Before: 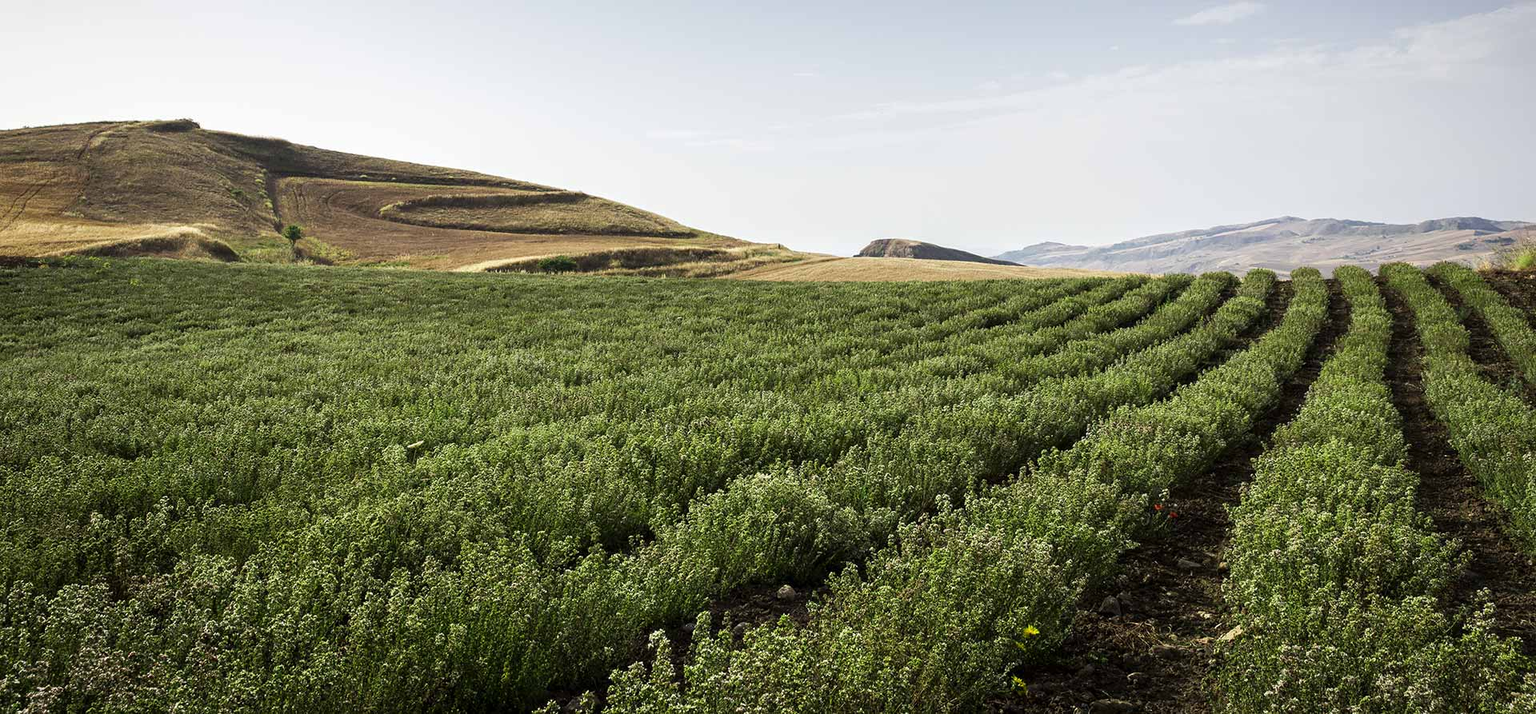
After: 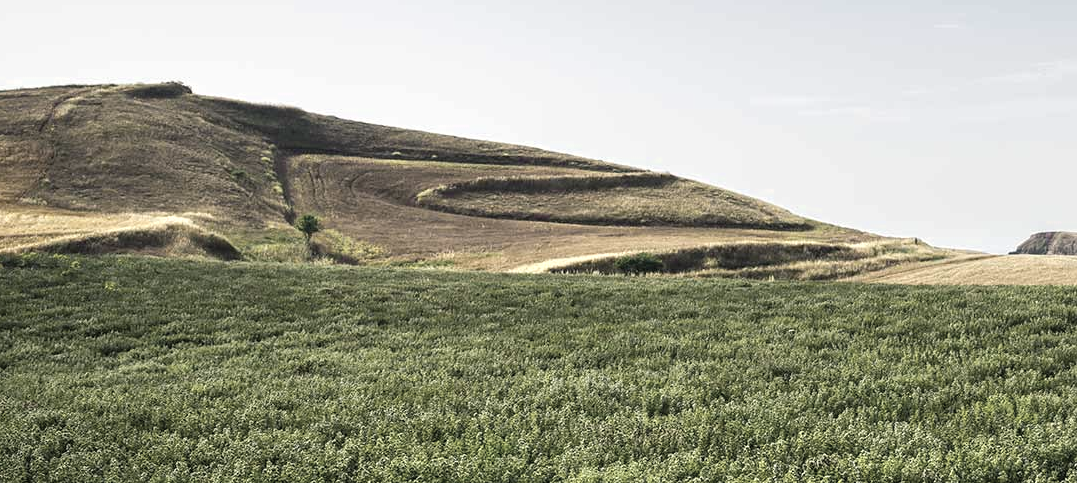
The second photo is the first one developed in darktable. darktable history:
color zones: curves: ch0 [(0, 0.6) (0.129, 0.585) (0.193, 0.596) (0.429, 0.5) (0.571, 0.5) (0.714, 0.5) (0.857, 0.5) (1, 0.6)]; ch1 [(0, 0.453) (0.112, 0.245) (0.213, 0.252) (0.429, 0.233) (0.571, 0.231) (0.683, 0.242) (0.857, 0.296) (1, 0.453)]
crop and rotate: left 3.028%, top 7.545%, right 40.859%, bottom 38.32%
color balance rgb: shadows lift › chroma 3.3%, shadows lift › hue 242.94°, linear chroma grading › shadows -7.793%, linear chroma grading › global chroma 9.71%, perceptual saturation grading › global saturation 30.477%, global vibrance 3.526%
